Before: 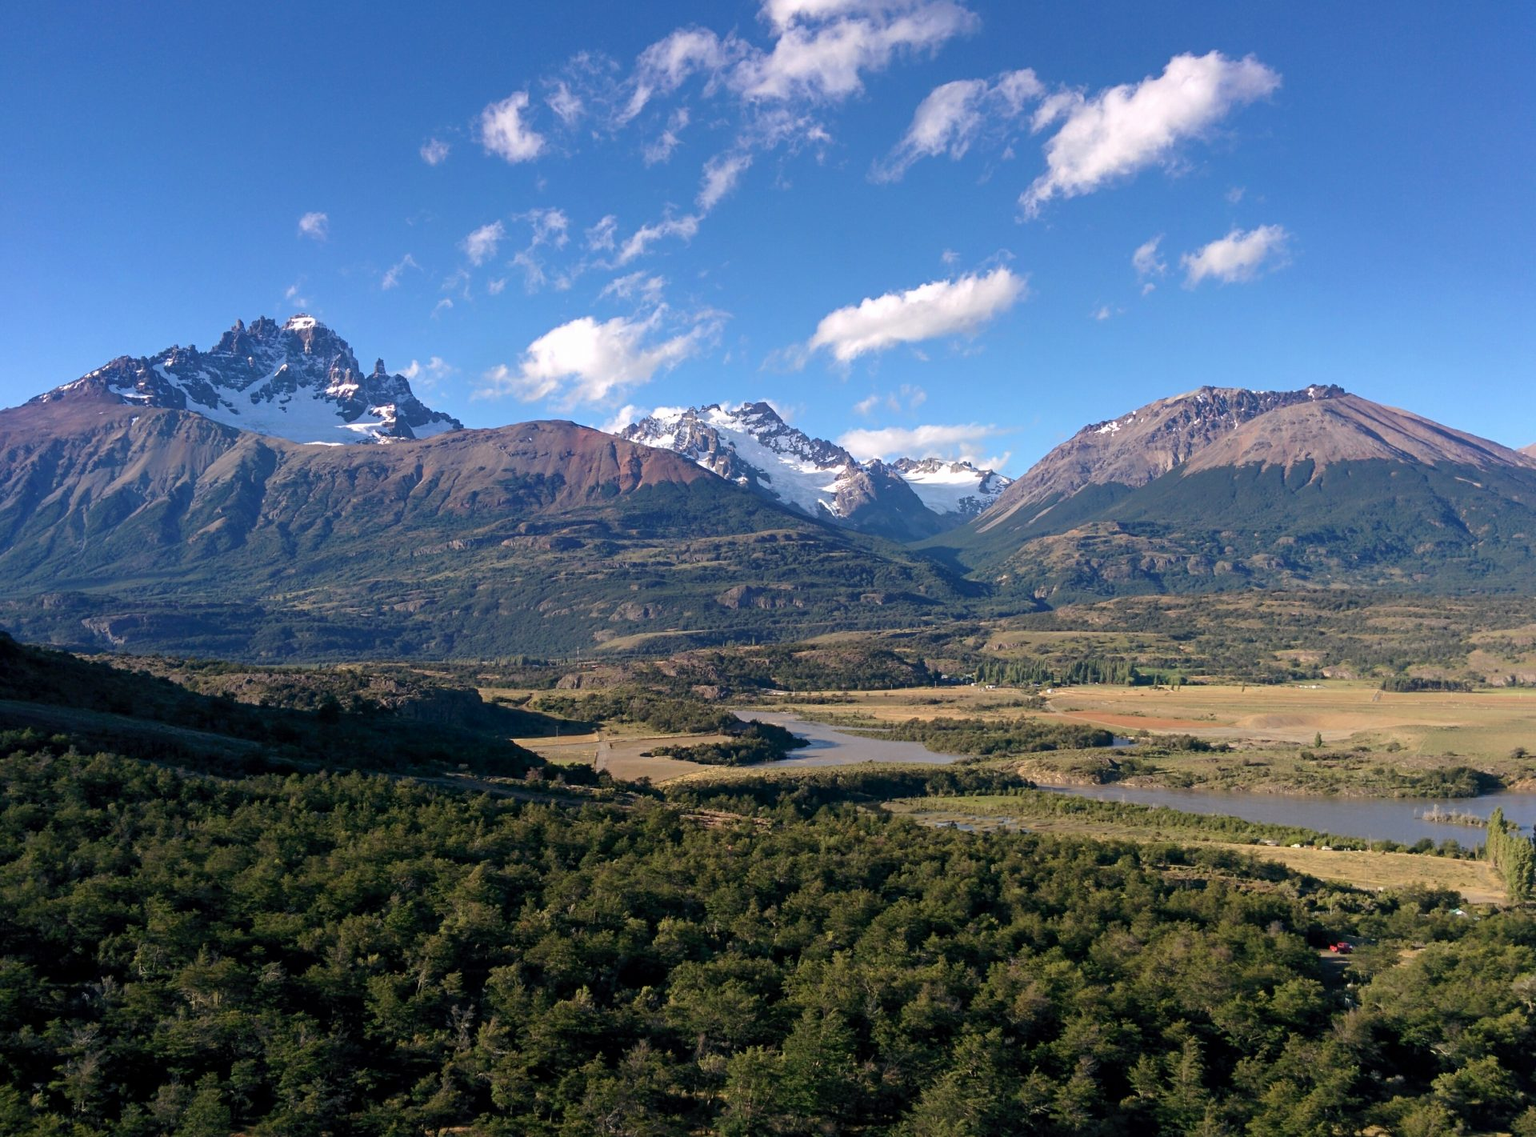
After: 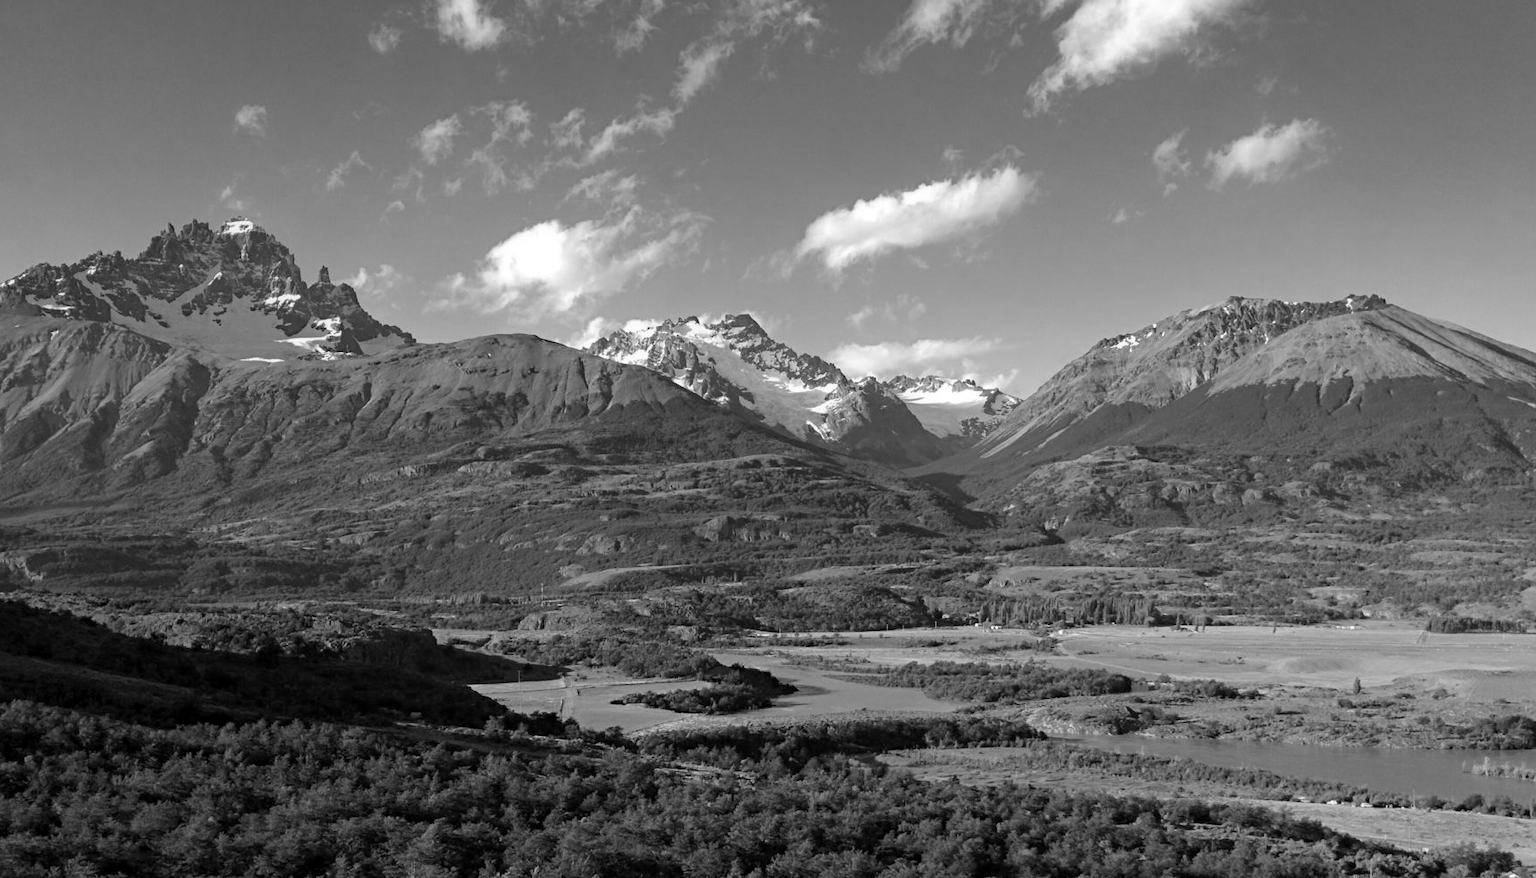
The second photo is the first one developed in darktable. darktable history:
haze removal: compatibility mode true, adaptive false
color balance rgb: perceptual saturation grading › global saturation 35%, perceptual saturation grading › highlights -30%, perceptual saturation grading › shadows 35%, perceptual brilliance grading › global brilliance 3%, perceptual brilliance grading › highlights -3%, perceptual brilliance grading › shadows 3%
monochrome: a -4.13, b 5.16, size 1
crop: left 5.596%, top 10.314%, right 3.534%, bottom 19.395%
